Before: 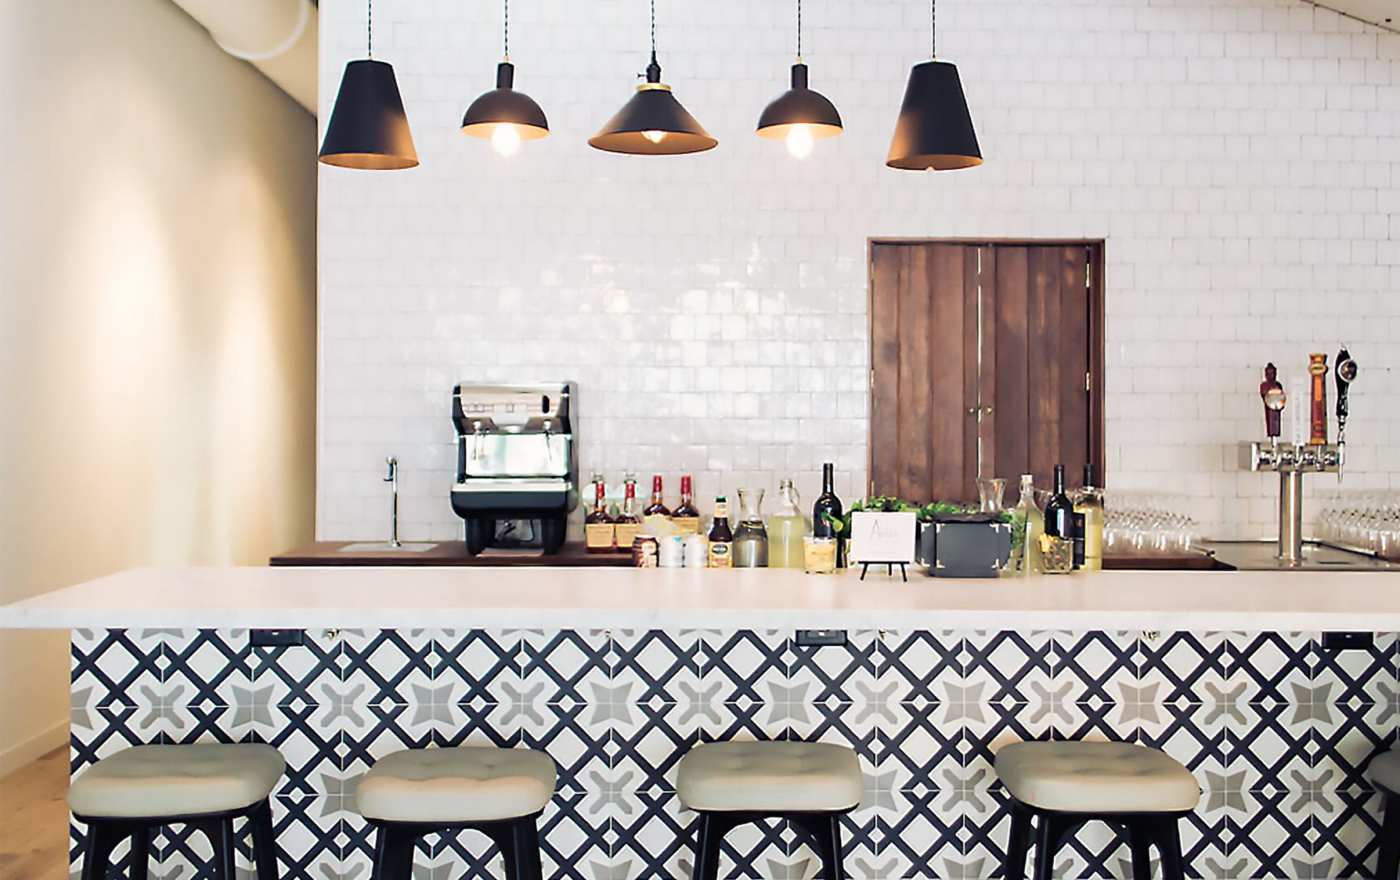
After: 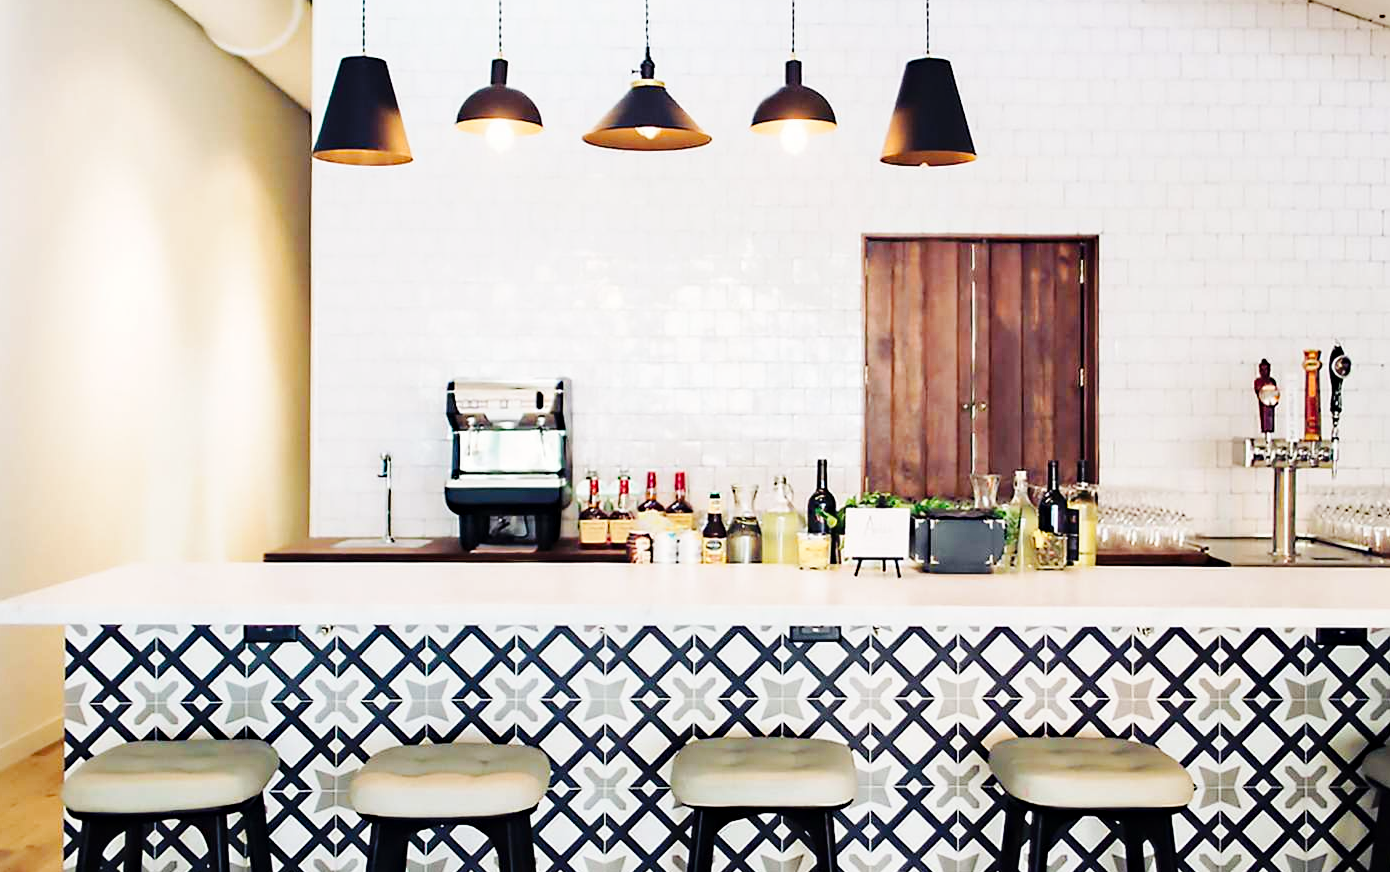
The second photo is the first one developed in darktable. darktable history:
crop: left 0.434%, top 0.485%, right 0.244%, bottom 0.386%
haze removal: compatibility mode true, adaptive false
base curve: curves: ch0 [(0, 0) (0.036, 0.025) (0.121, 0.166) (0.206, 0.329) (0.605, 0.79) (1, 1)], preserve colors none
